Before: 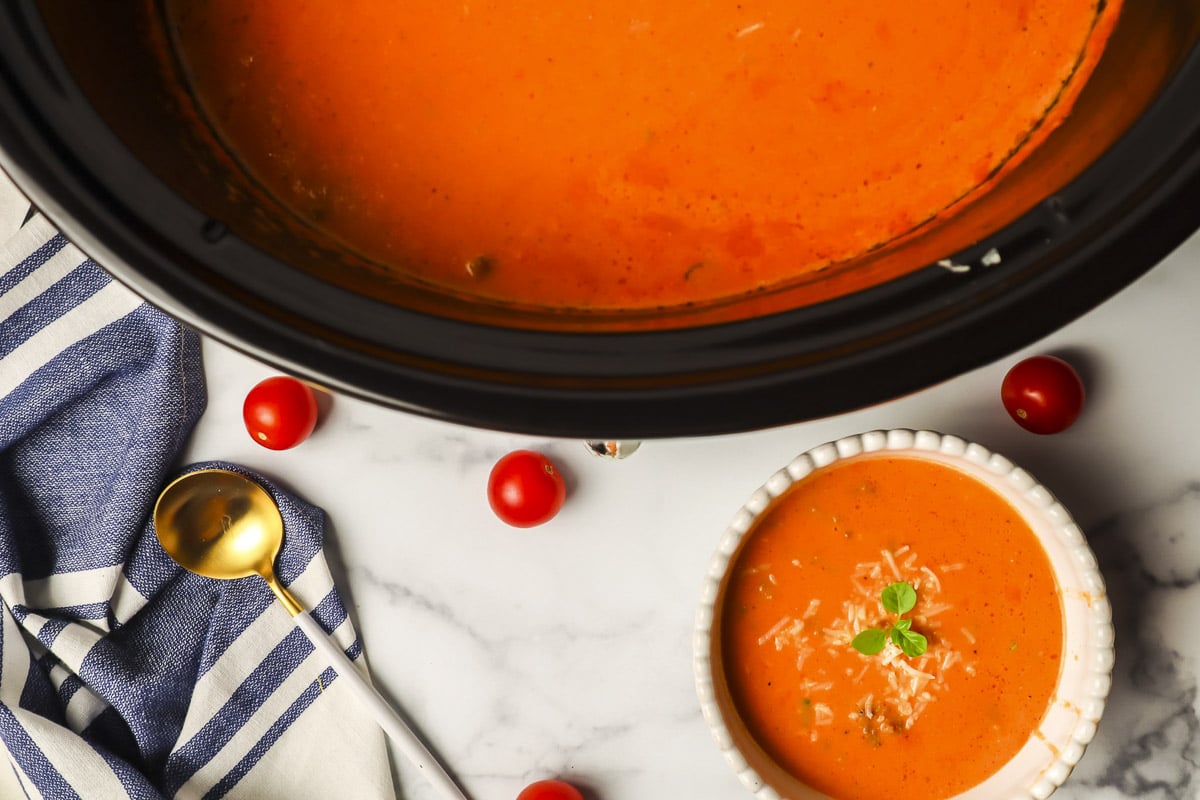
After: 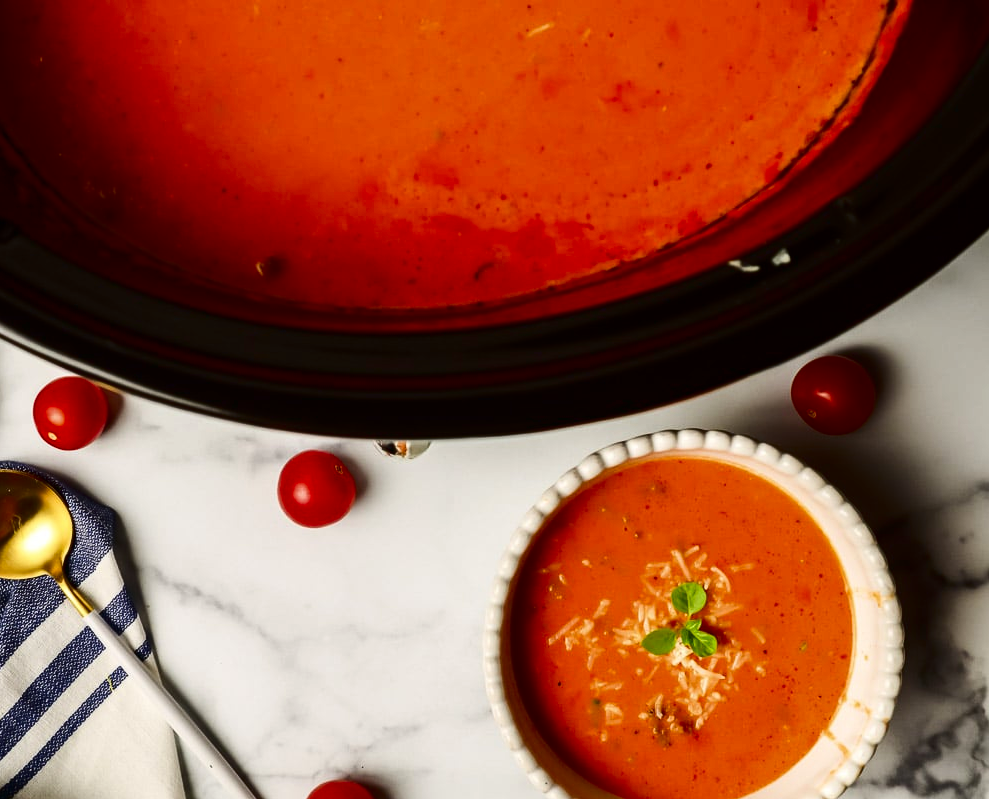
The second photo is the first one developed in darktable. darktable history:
contrast brightness saturation: contrast 0.19, brightness -0.24, saturation 0.11
crop: left 17.582%, bottom 0.031%
